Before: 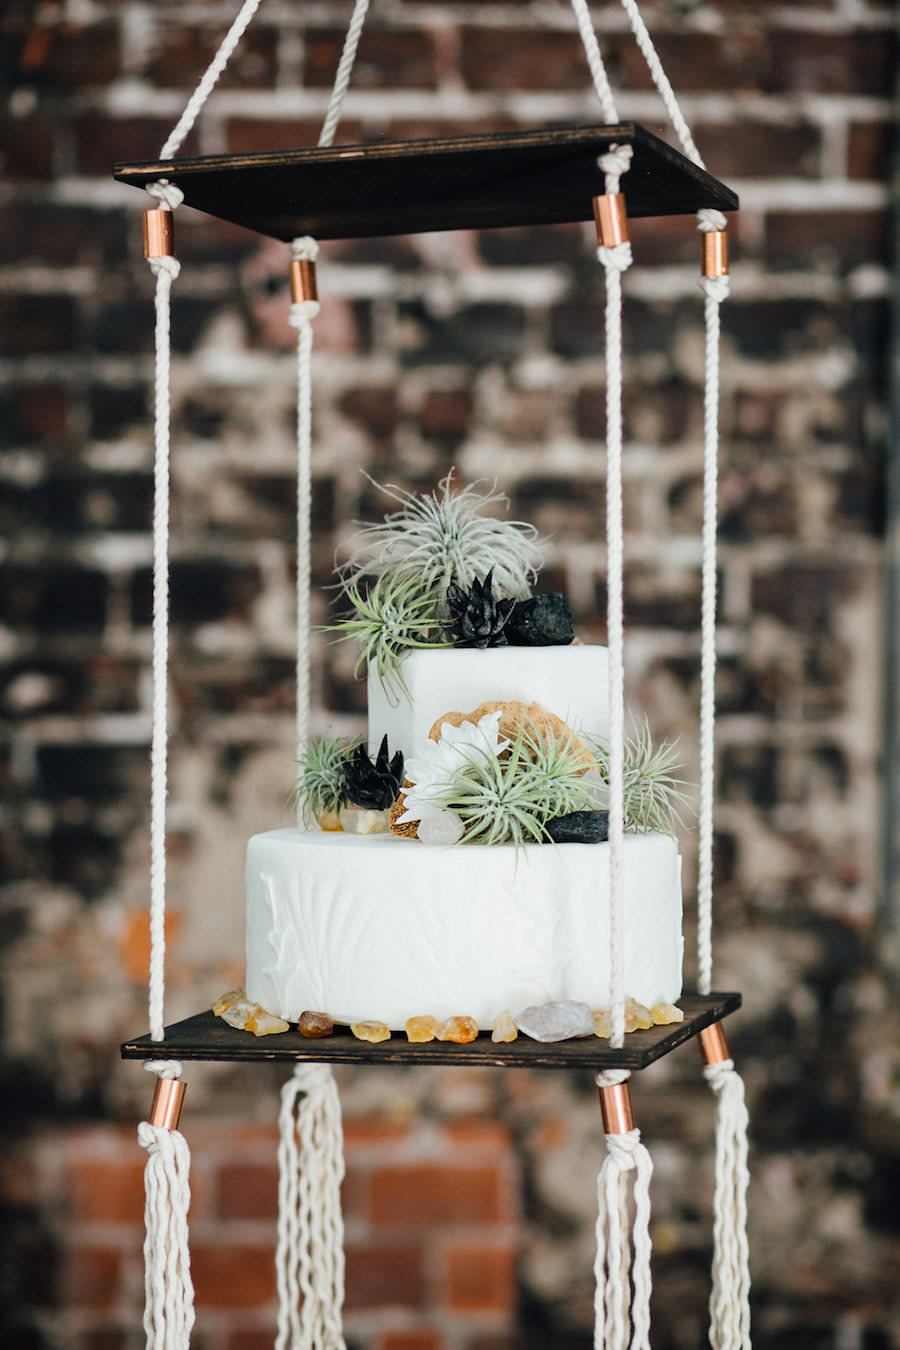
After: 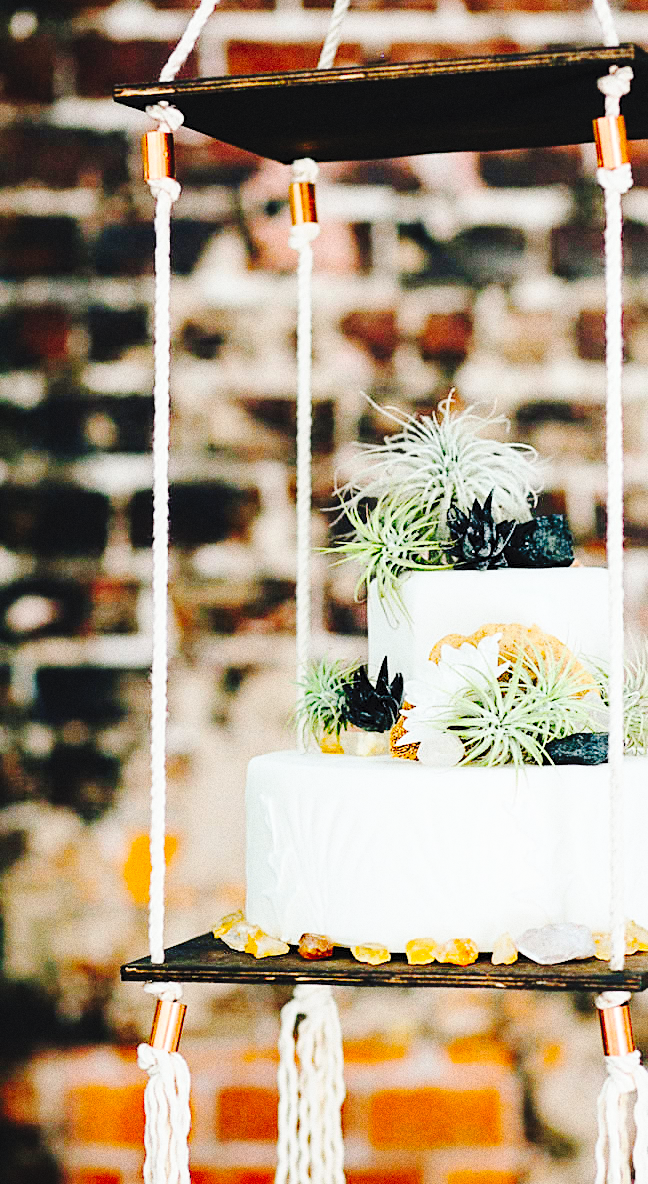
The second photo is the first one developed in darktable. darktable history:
grain: coarseness 0.09 ISO, strength 40%
base curve: curves: ch0 [(0, 0) (0.028, 0.03) (0.121, 0.232) (0.46, 0.748) (0.859, 0.968) (1, 1)], preserve colors none
contrast brightness saturation: brightness 0.09, saturation 0.19
color balance rgb: perceptual saturation grading › global saturation 20%, global vibrance 20%
crop: top 5.803%, right 27.864%, bottom 5.804%
tone curve: curves: ch0 [(0, 0) (0.003, 0.031) (0.011, 0.033) (0.025, 0.038) (0.044, 0.049) (0.069, 0.059) (0.1, 0.071) (0.136, 0.093) (0.177, 0.142) (0.224, 0.204) (0.277, 0.292) (0.335, 0.387) (0.399, 0.484) (0.468, 0.567) (0.543, 0.643) (0.623, 0.712) (0.709, 0.776) (0.801, 0.837) (0.898, 0.903) (1, 1)], preserve colors none
sharpen: on, module defaults
